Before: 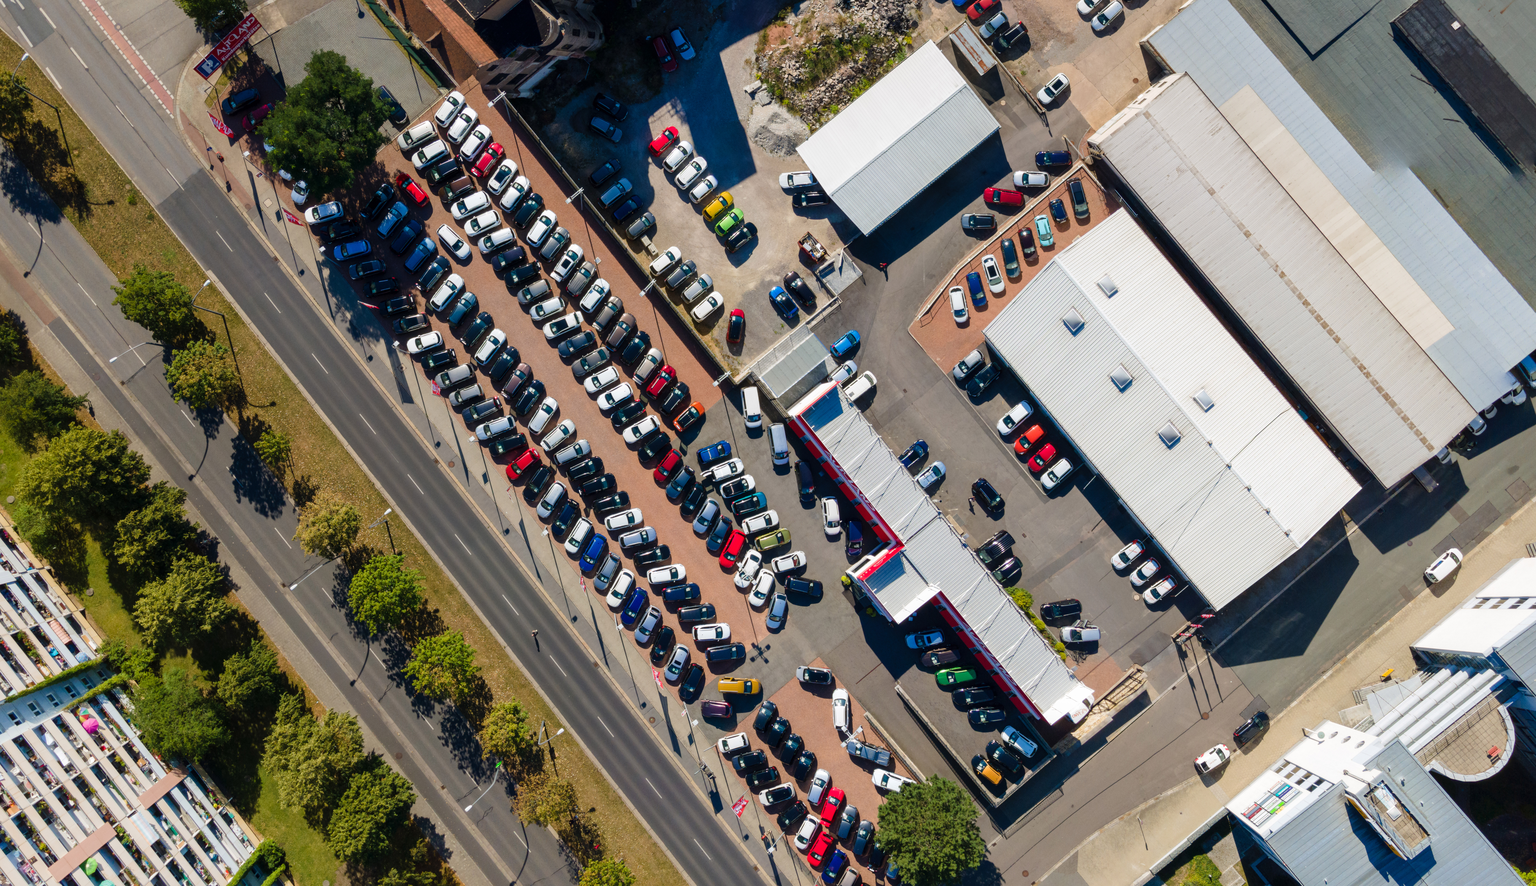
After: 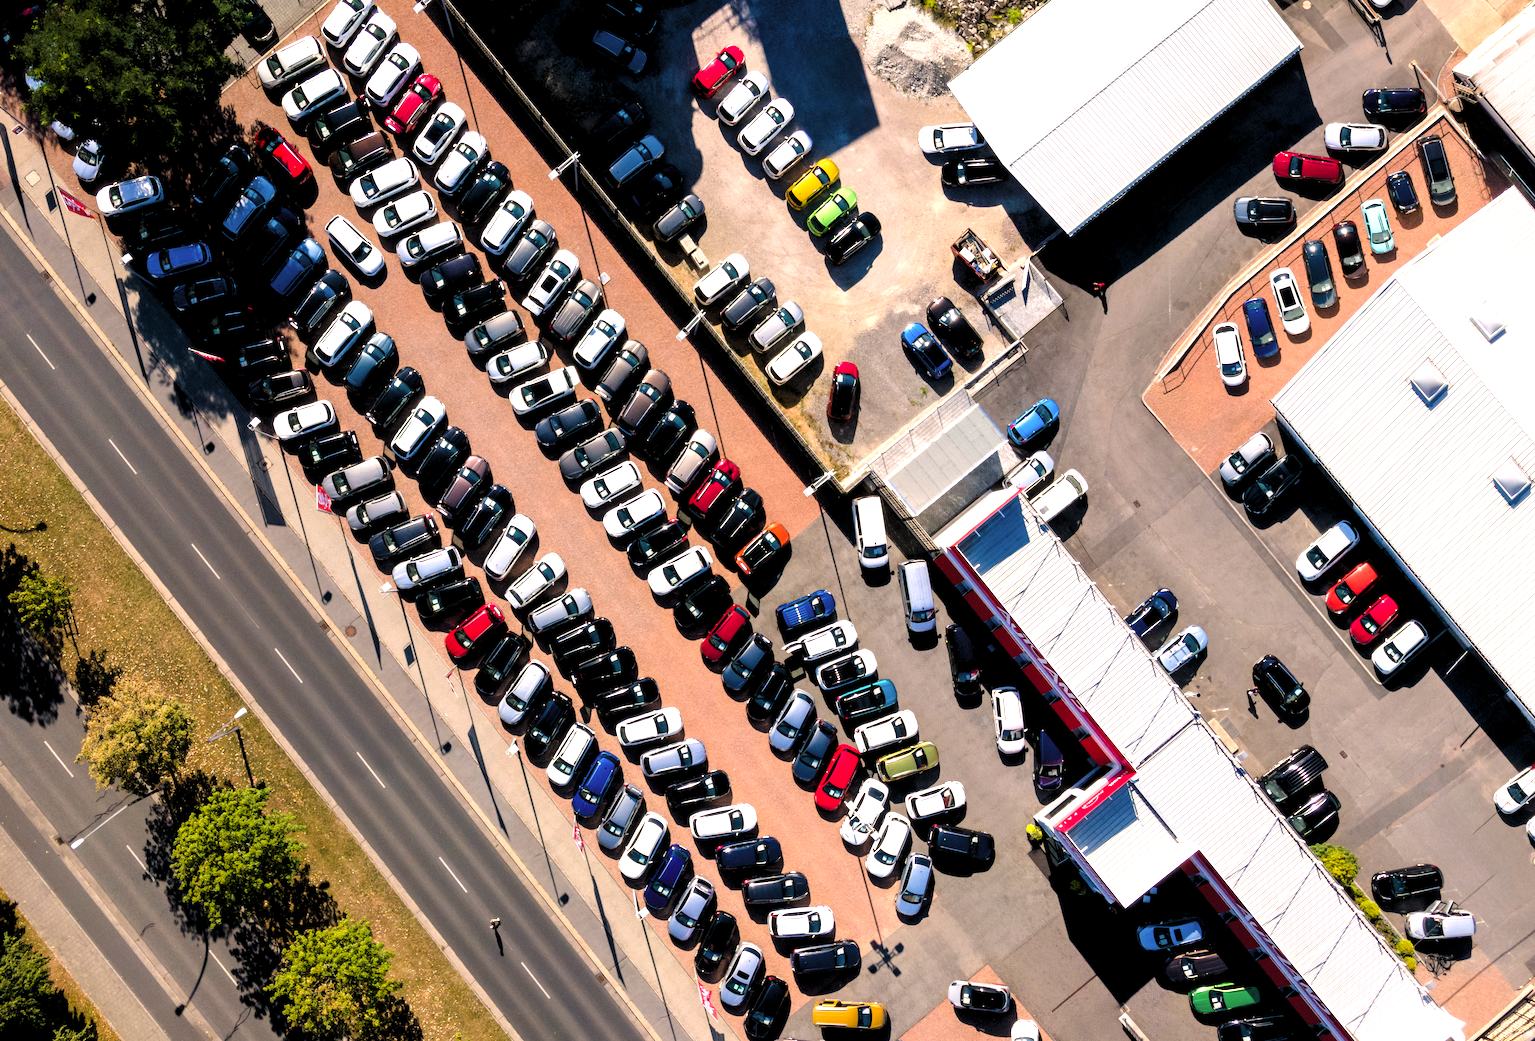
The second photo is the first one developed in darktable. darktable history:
color correction: highlights a* 7.67, highlights b* 4.35
exposure: black level correction 0.001, exposure -0.121 EV, compensate highlight preservation false
tone equalizer: -8 EV -0.731 EV, -7 EV -0.679 EV, -6 EV -0.622 EV, -5 EV -0.379 EV, -3 EV 0.392 EV, -2 EV 0.6 EV, -1 EV 0.675 EV, +0 EV 0.742 EV
levels: levels [0.062, 0.494, 0.925]
crop: left 16.231%, top 11.313%, right 26.061%, bottom 20.796%
